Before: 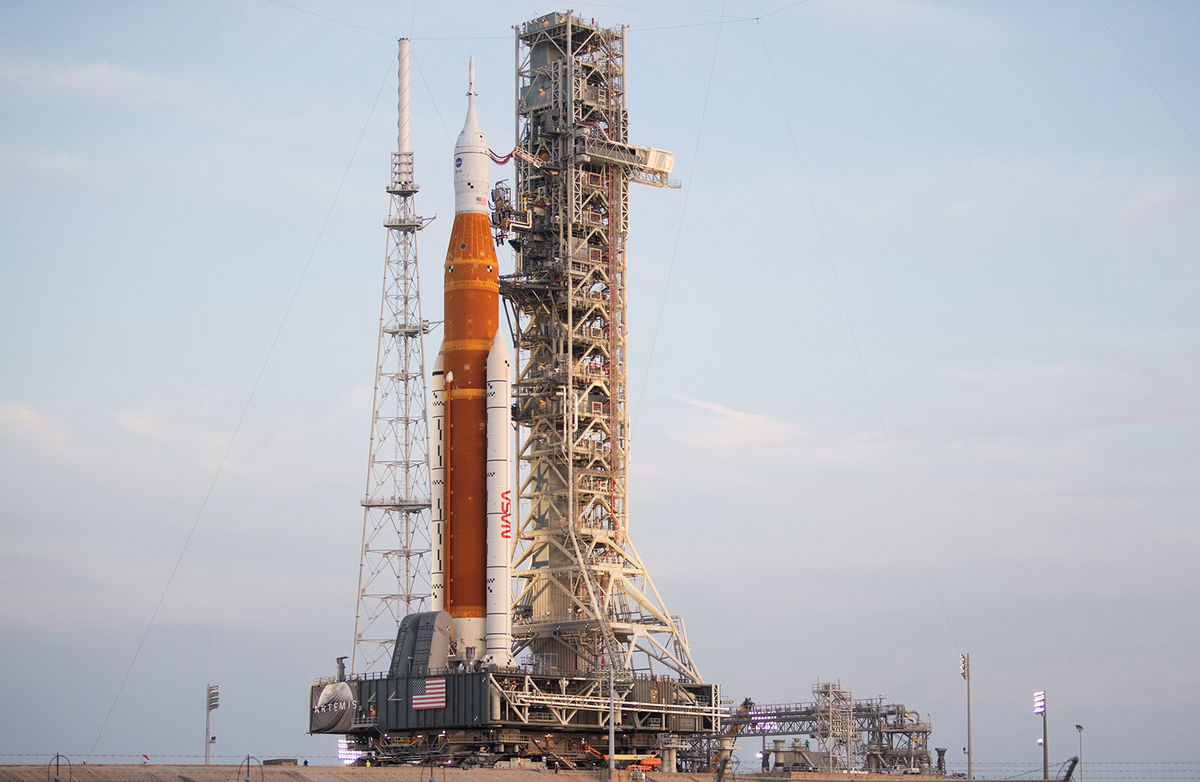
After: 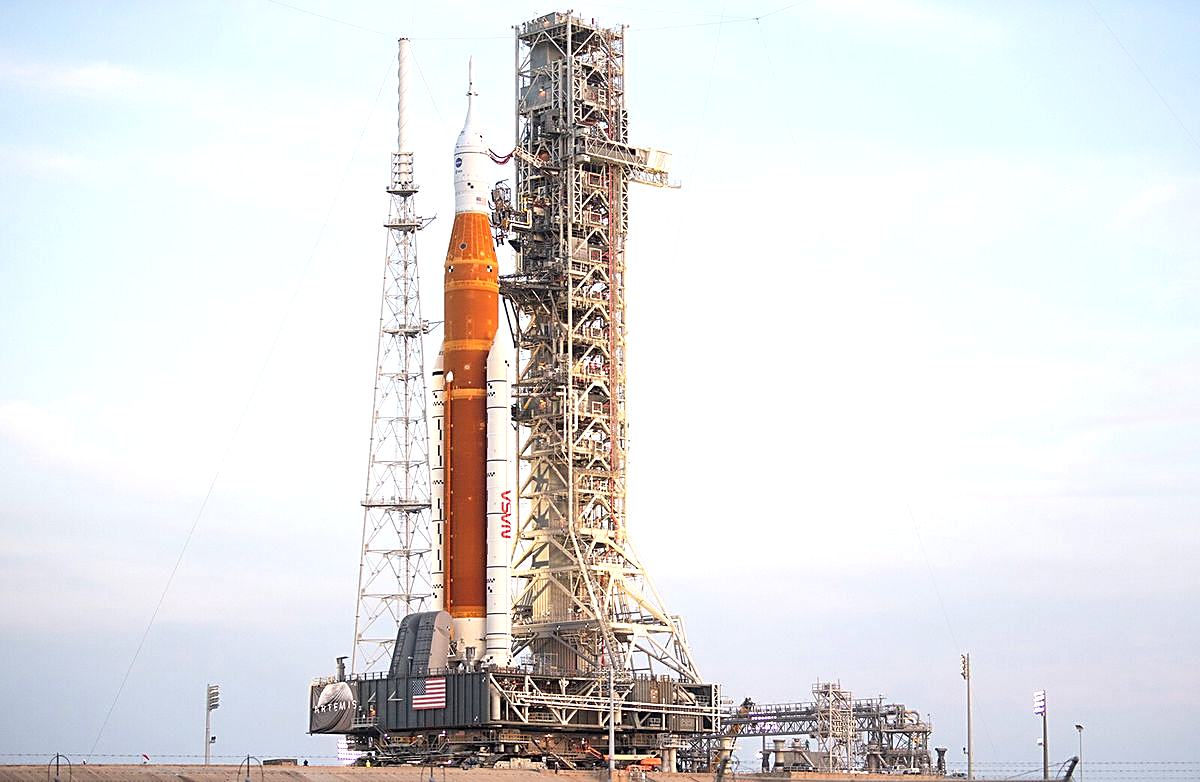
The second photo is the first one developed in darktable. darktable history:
sharpen: amount 0.599
exposure: black level correction 0, exposure 0.695 EV, compensate highlight preservation false
tone equalizer: luminance estimator HSV value / RGB max
